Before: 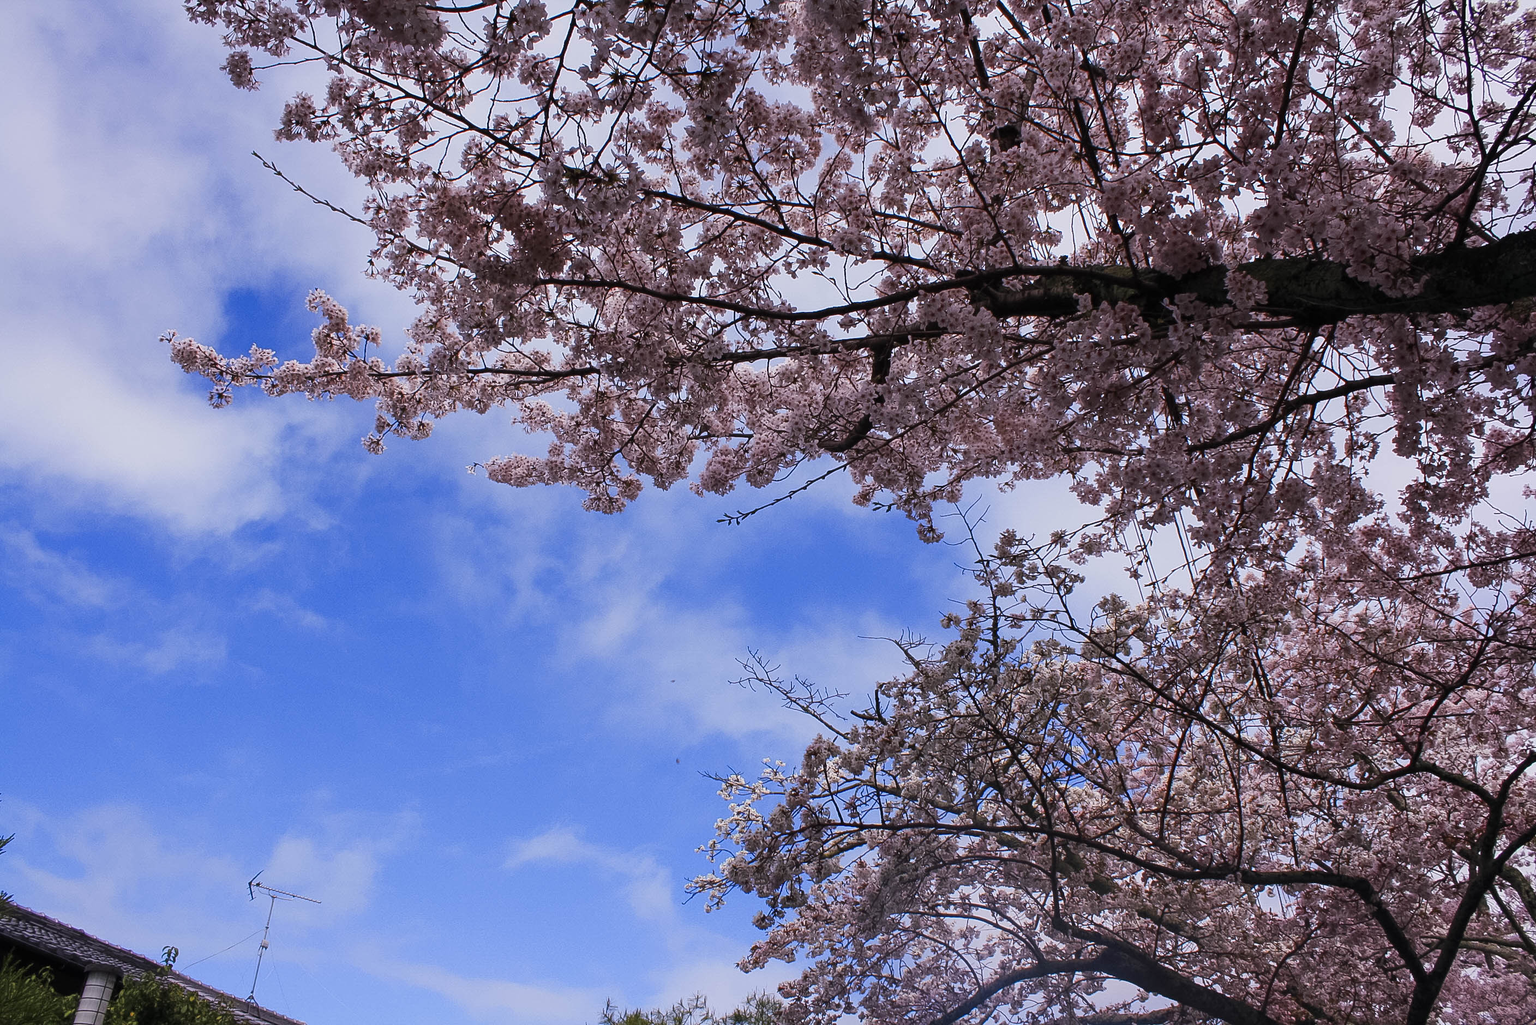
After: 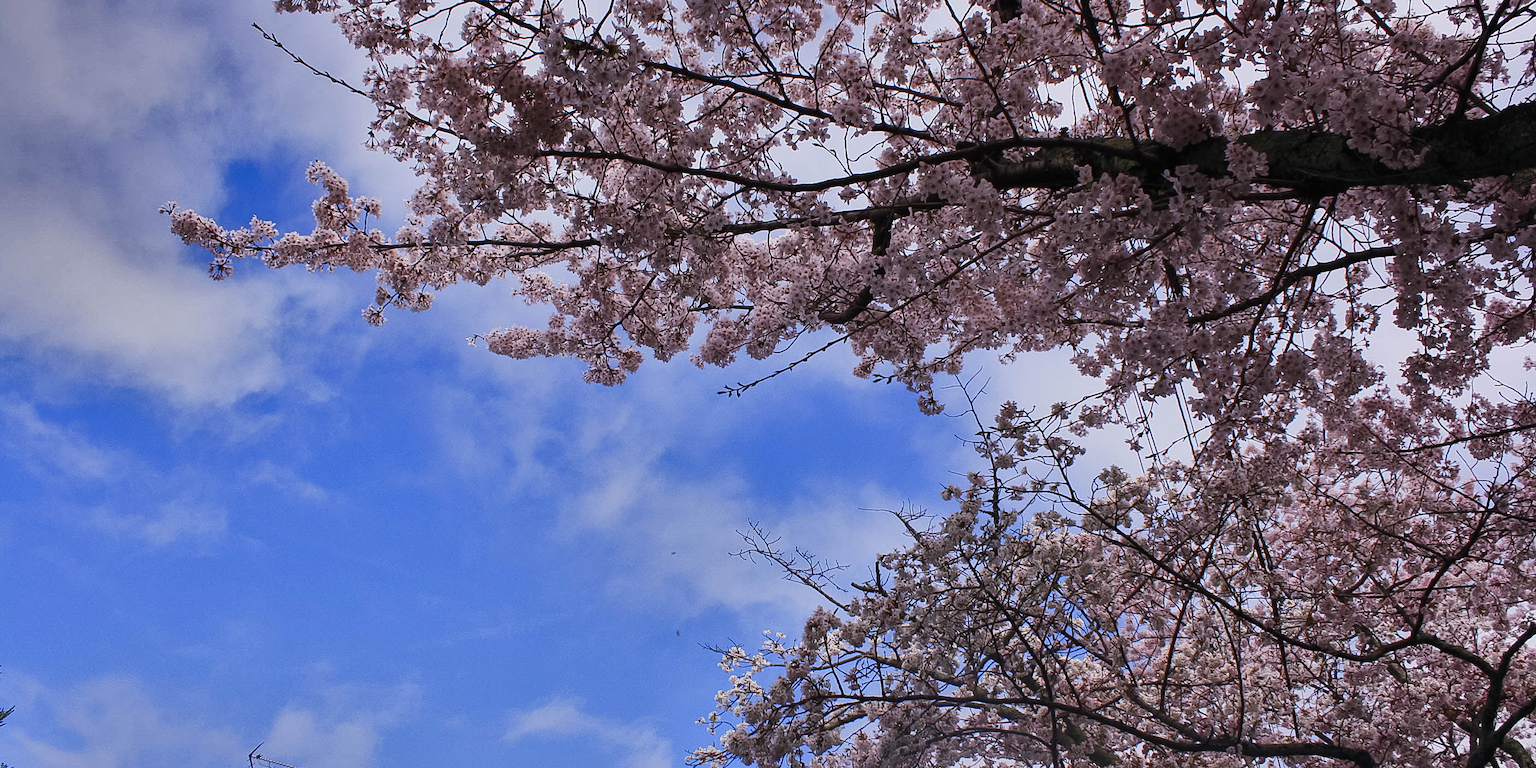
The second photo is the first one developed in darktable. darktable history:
crop and rotate: top 12.558%, bottom 12.514%
tone equalizer: edges refinement/feathering 500, mask exposure compensation -1.57 EV, preserve details no
shadows and highlights: shadows 20.97, highlights -81.31, soften with gaussian
